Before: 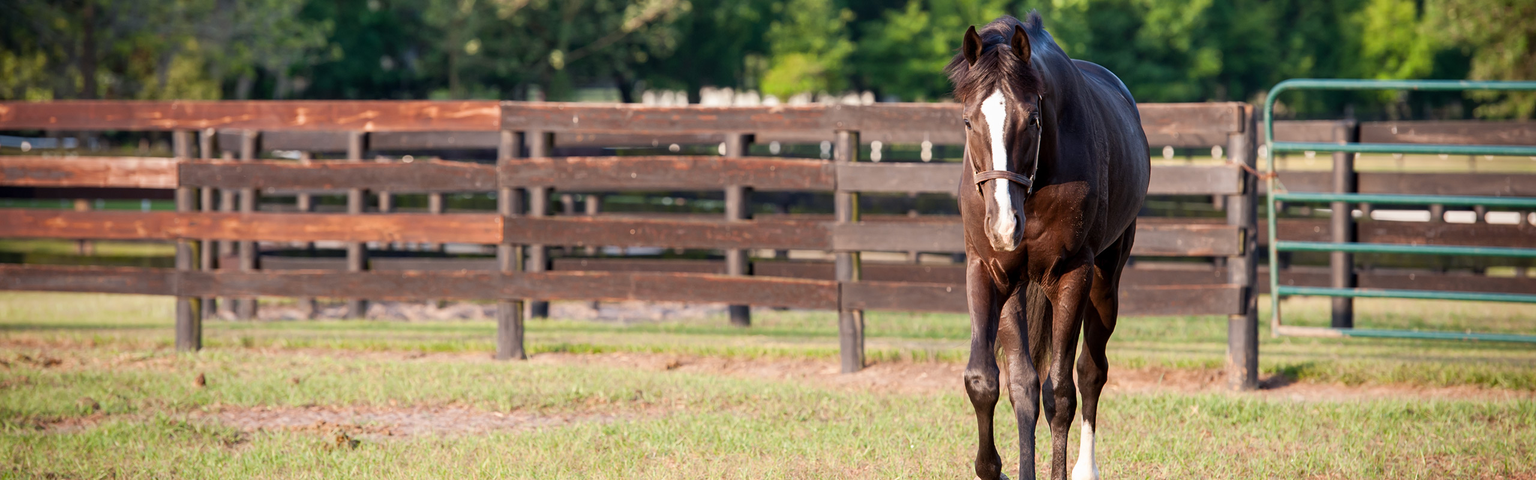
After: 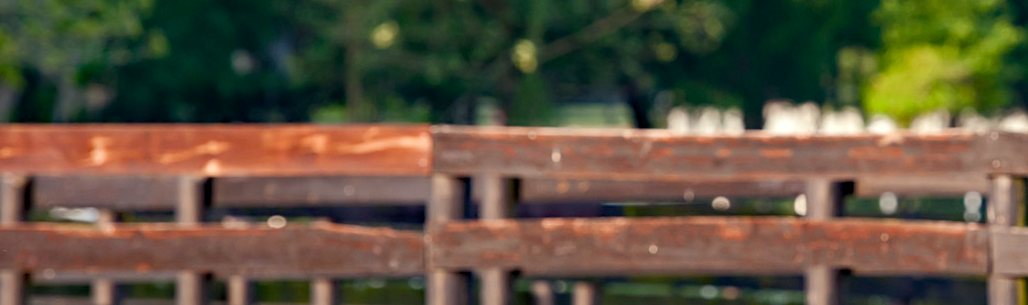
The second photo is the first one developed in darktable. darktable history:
crop: left 15.753%, top 5.459%, right 44.069%, bottom 56.397%
color balance rgb: highlights gain › luminance 6.982%, highlights gain › chroma 1.913%, highlights gain › hue 91.05°, perceptual saturation grading › global saturation 20%, perceptual saturation grading › highlights -25.612%, perceptual saturation grading › shadows 24.116%
haze removal: compatibility mode true, adaptive false
